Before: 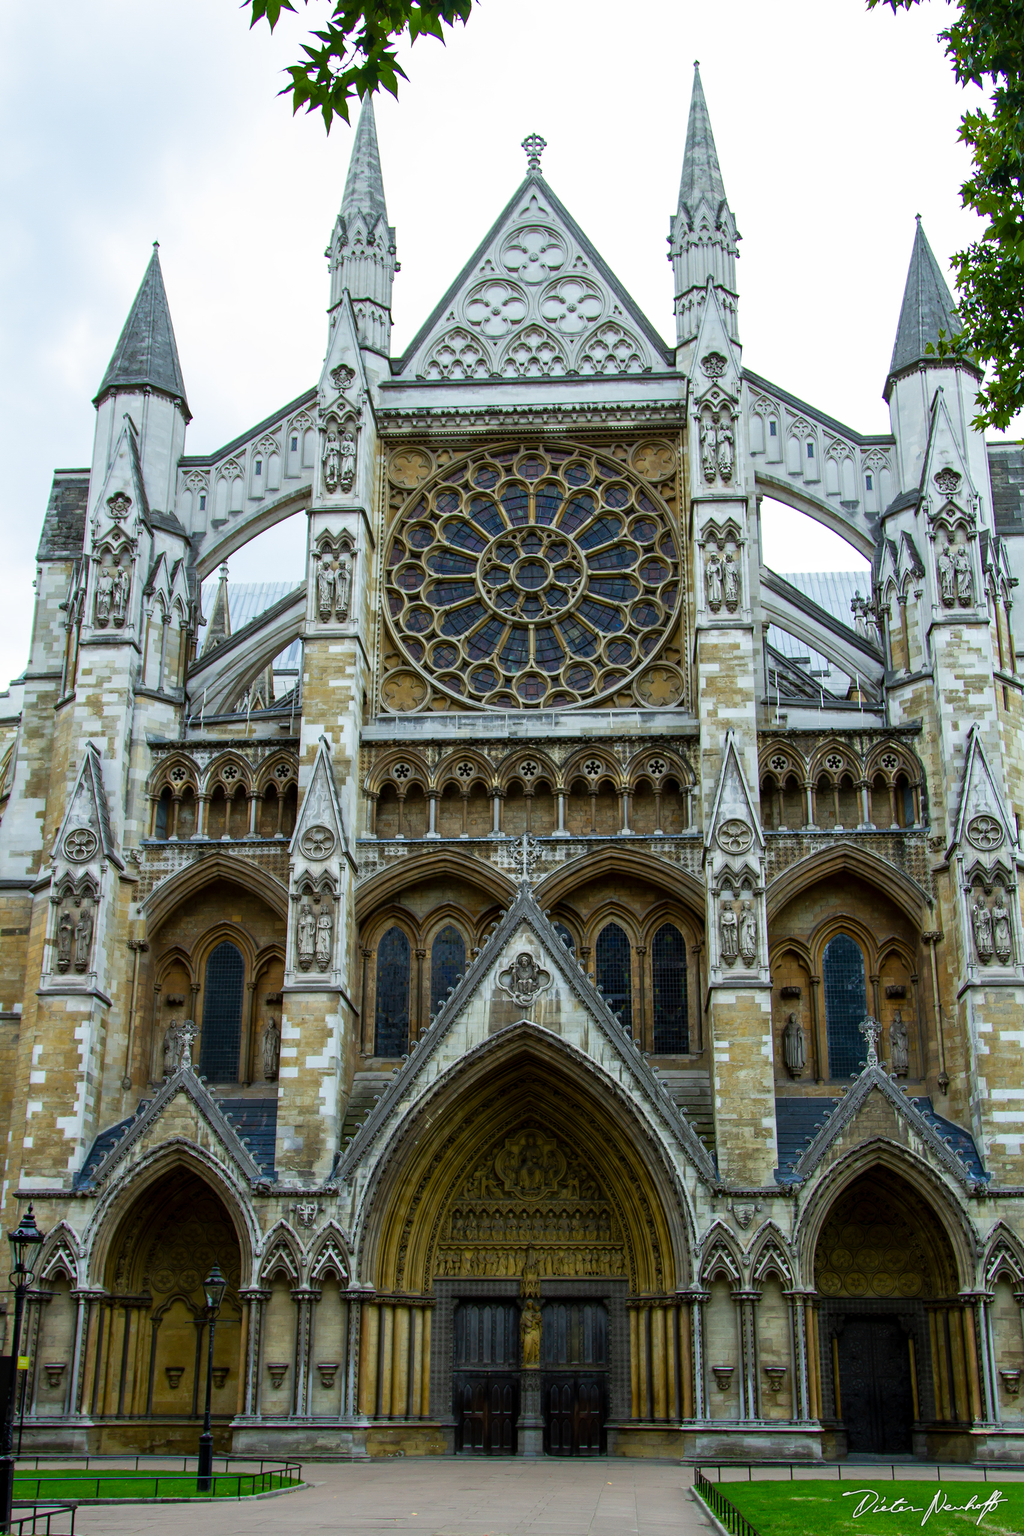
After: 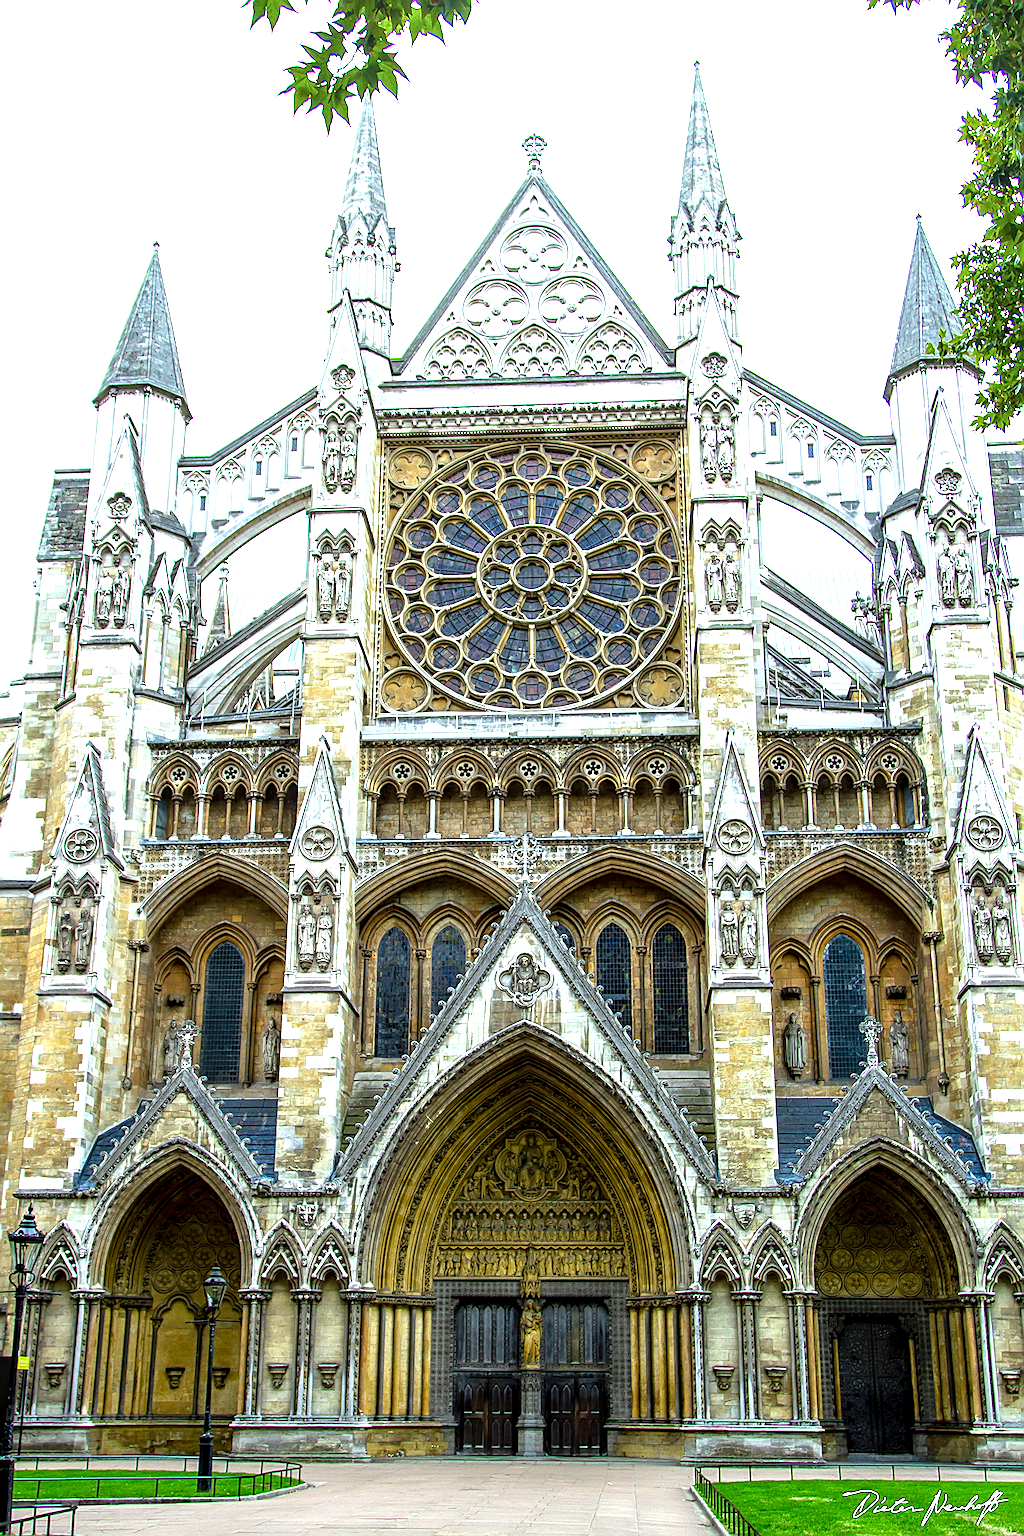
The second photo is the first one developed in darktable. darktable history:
exposure: black level correction 0.002, exposure 1.323 EV, compensate highlight preservation false
sharpen: amount 0.989
local contrast: on, module defaults
